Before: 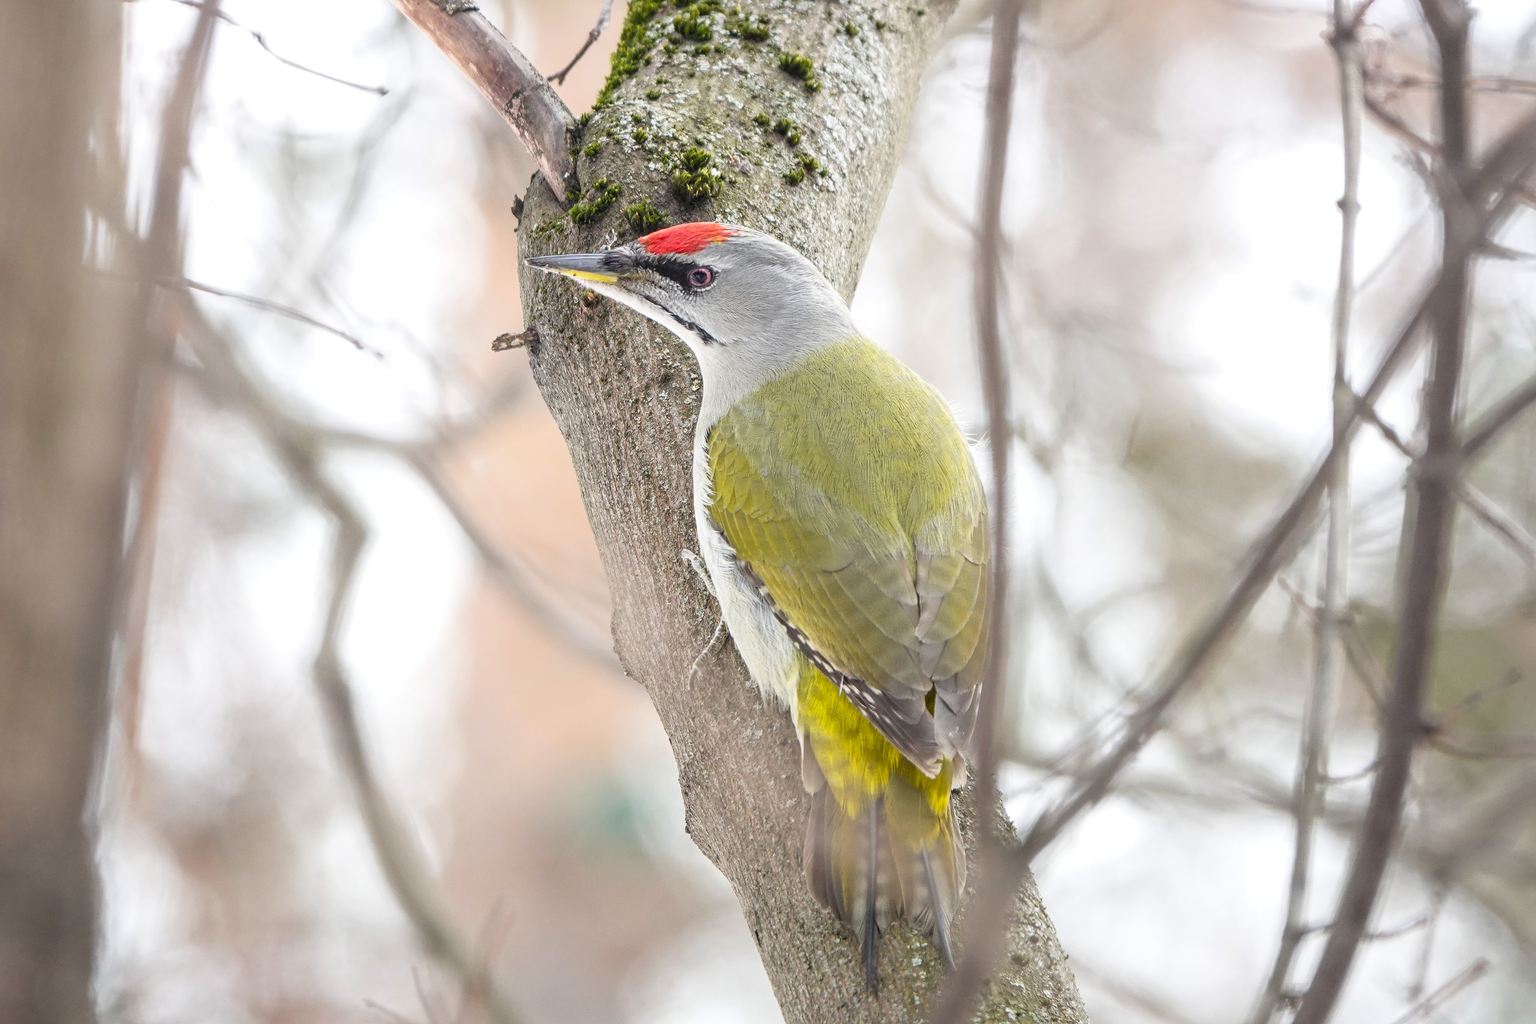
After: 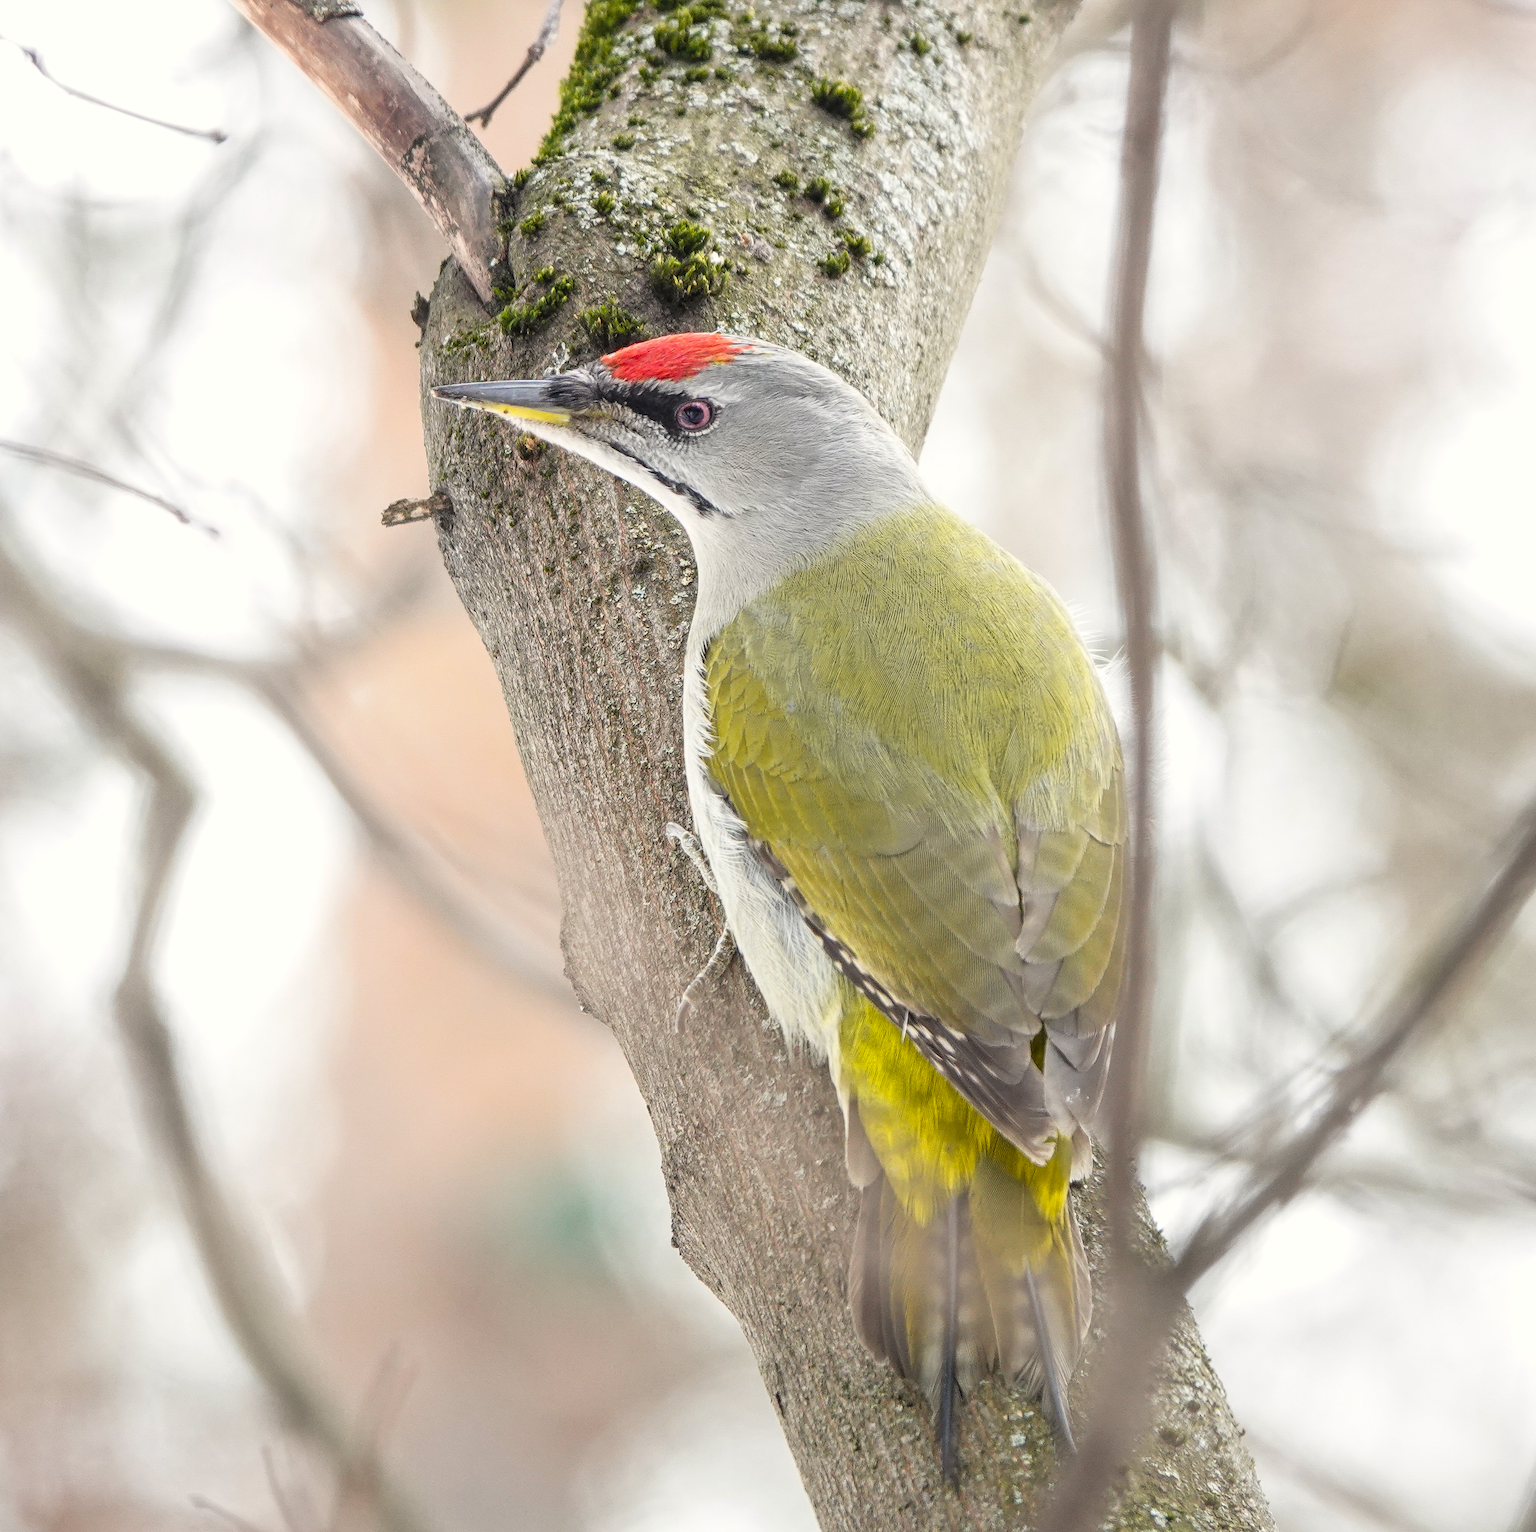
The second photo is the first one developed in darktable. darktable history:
color correction: highlights b* 2.96
crop: left 15.43%, right 17.751%
